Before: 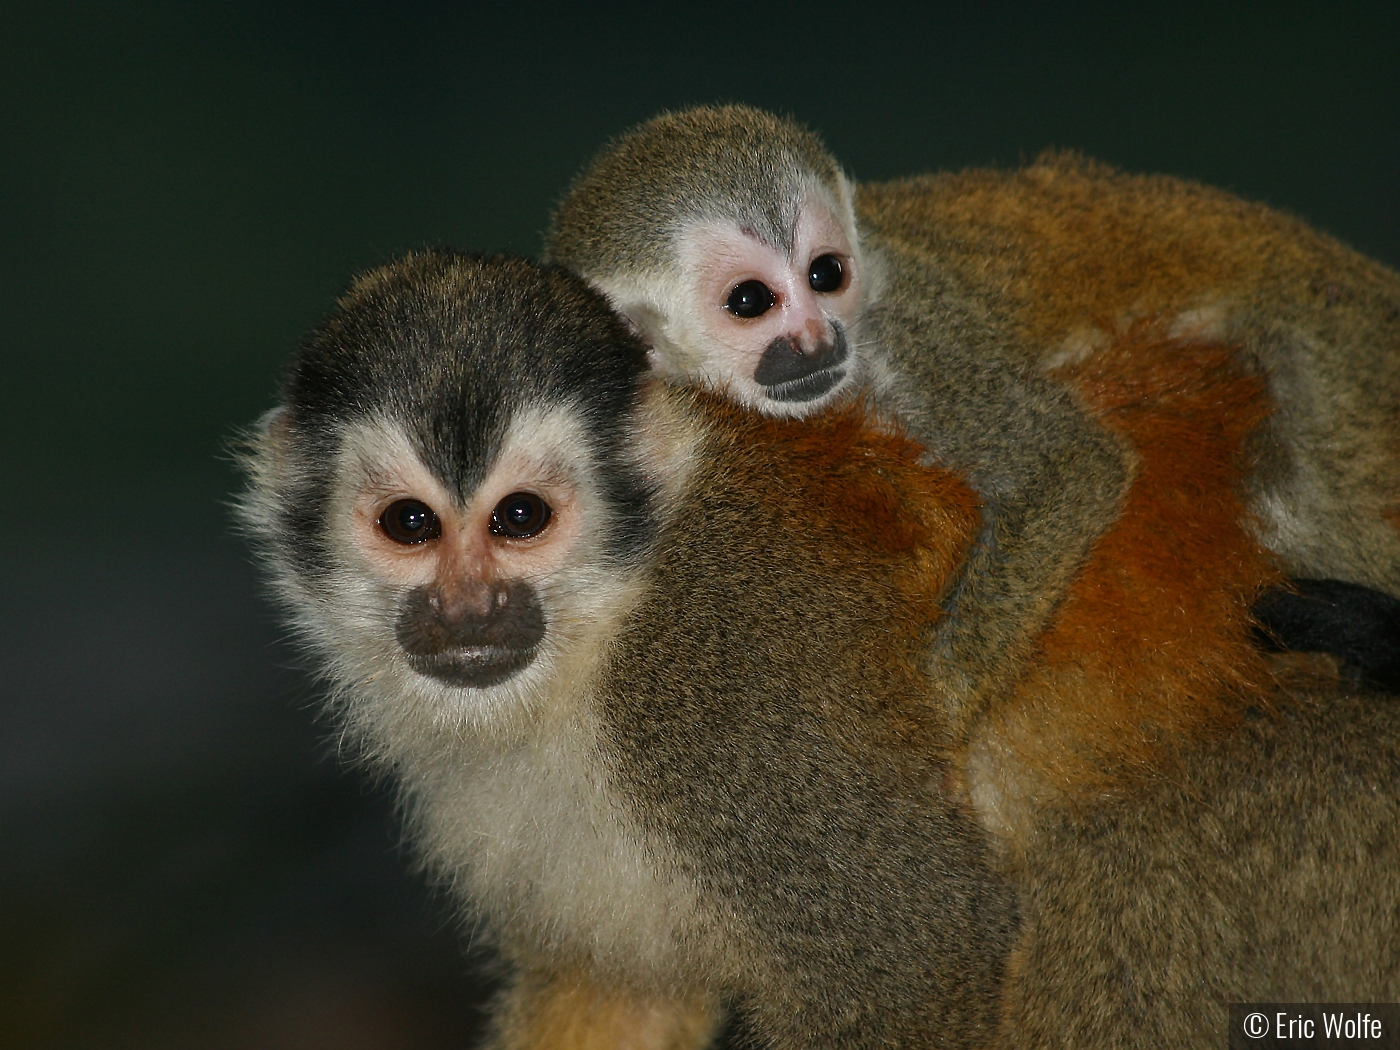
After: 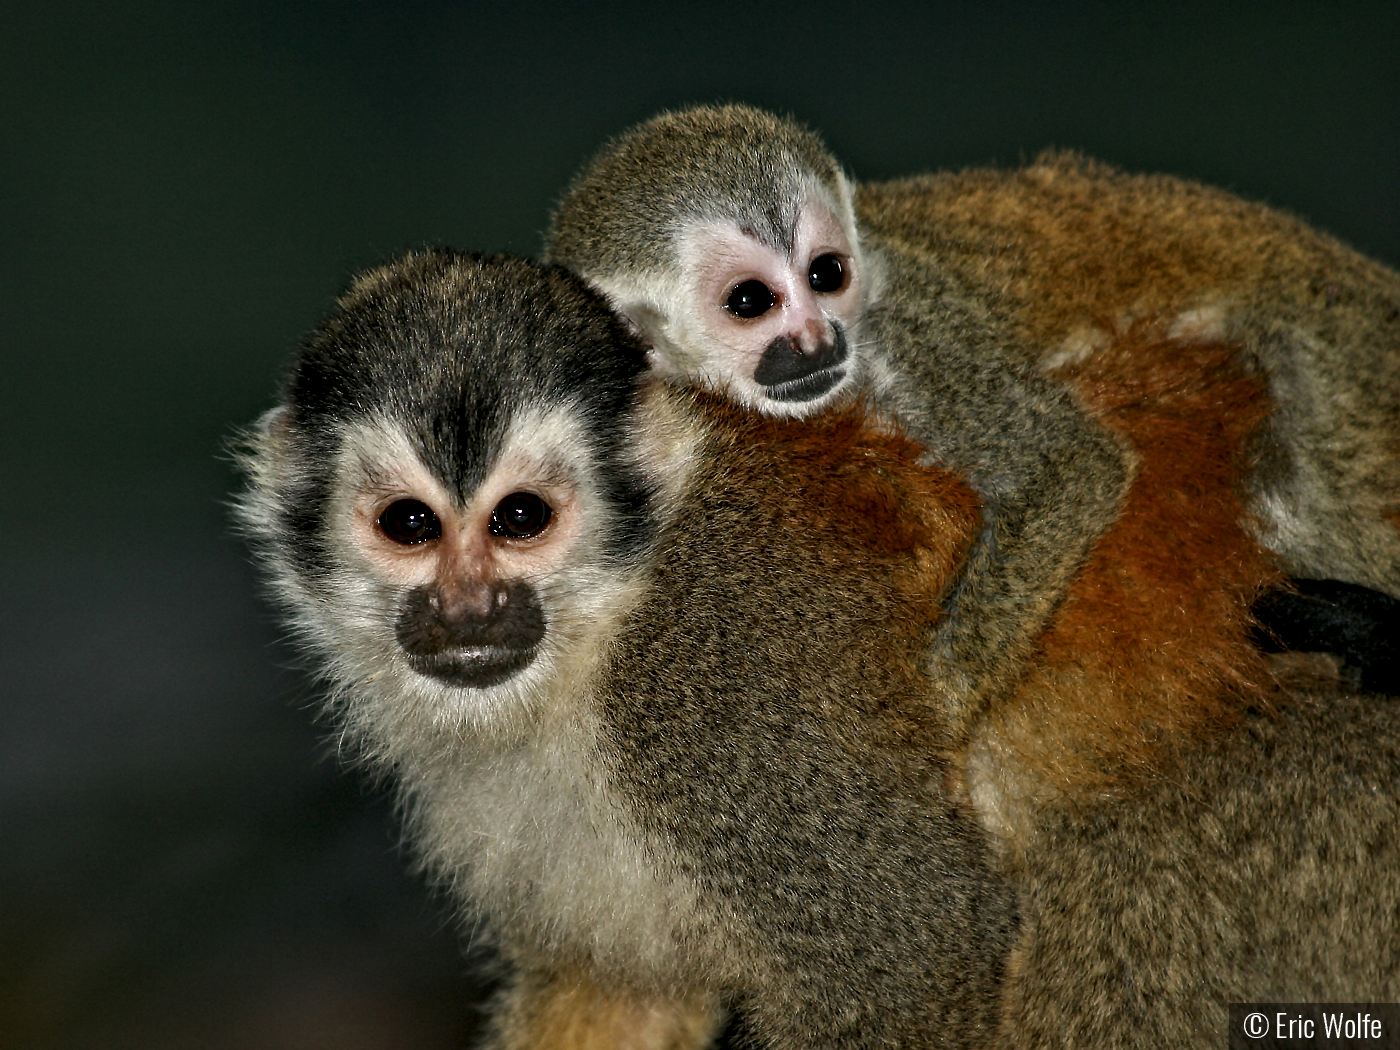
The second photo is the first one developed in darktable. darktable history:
contrast equalizer: y [[0.511, 0.558, 0.631, 0.632, 0.559, 0.512], [0.5 ×6], [0.507, 0.559, 0.627, 0.644, 0.647, 0.647], [0 ×6], [0 ×6]]
local contrast: highlights 100%, shadows 100%, detail 120%, midtone range 0.2
